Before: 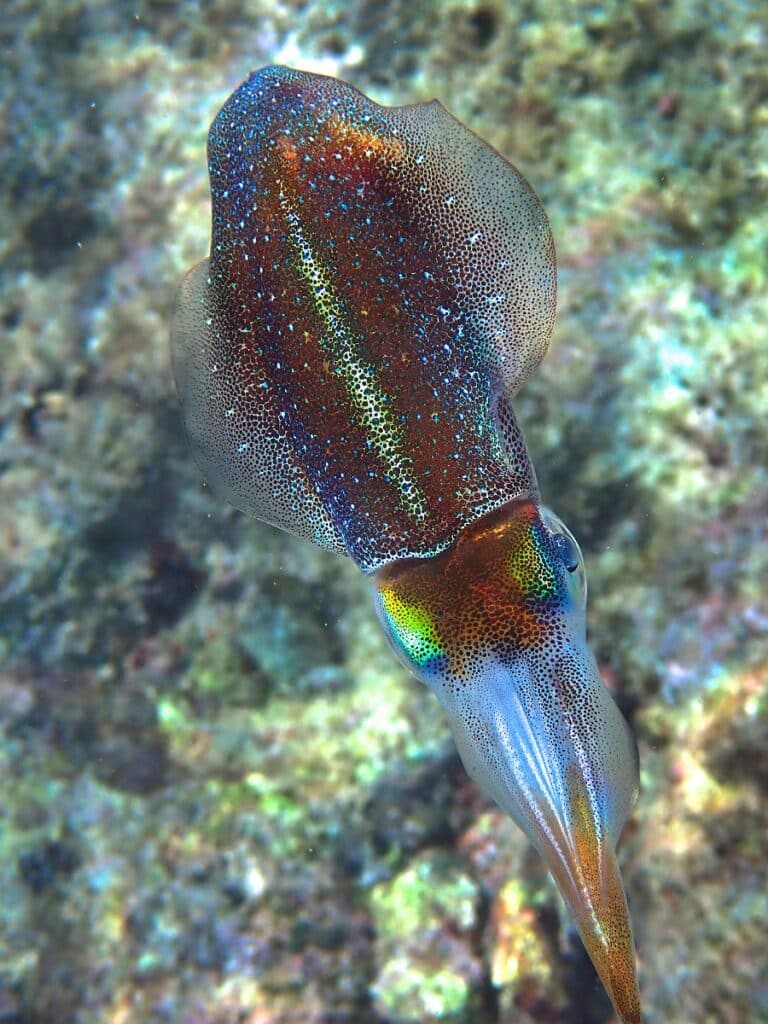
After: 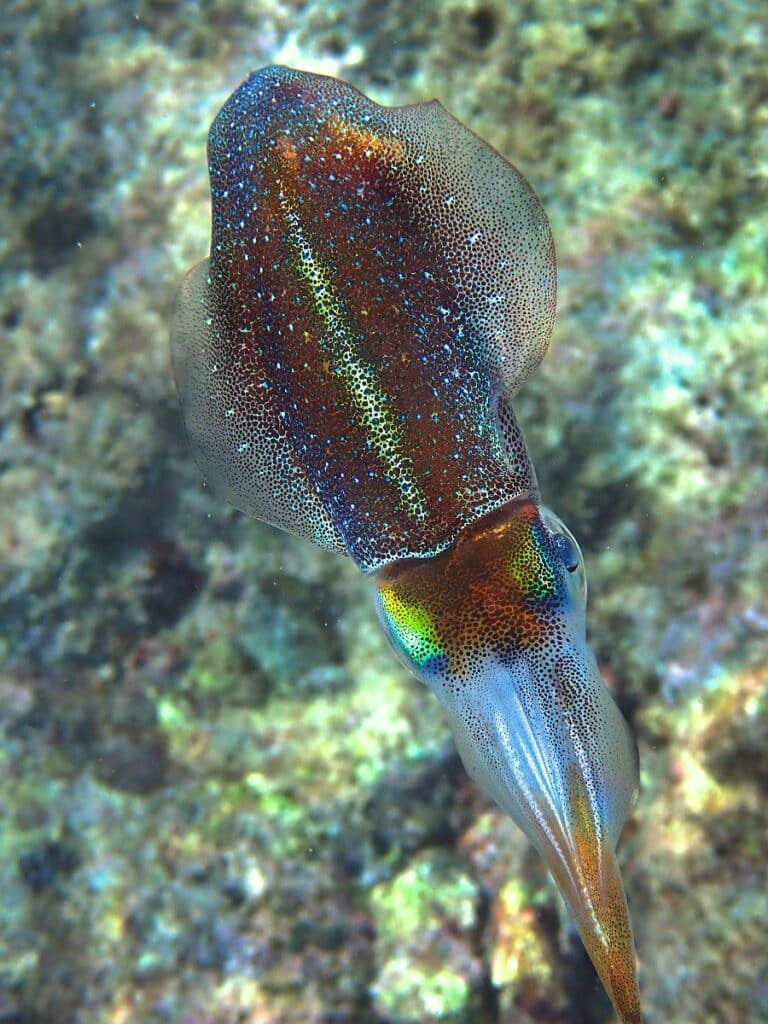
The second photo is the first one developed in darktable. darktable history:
color correction: highlights a* -4.63, highlights b* 5.04, saturation 0.948
